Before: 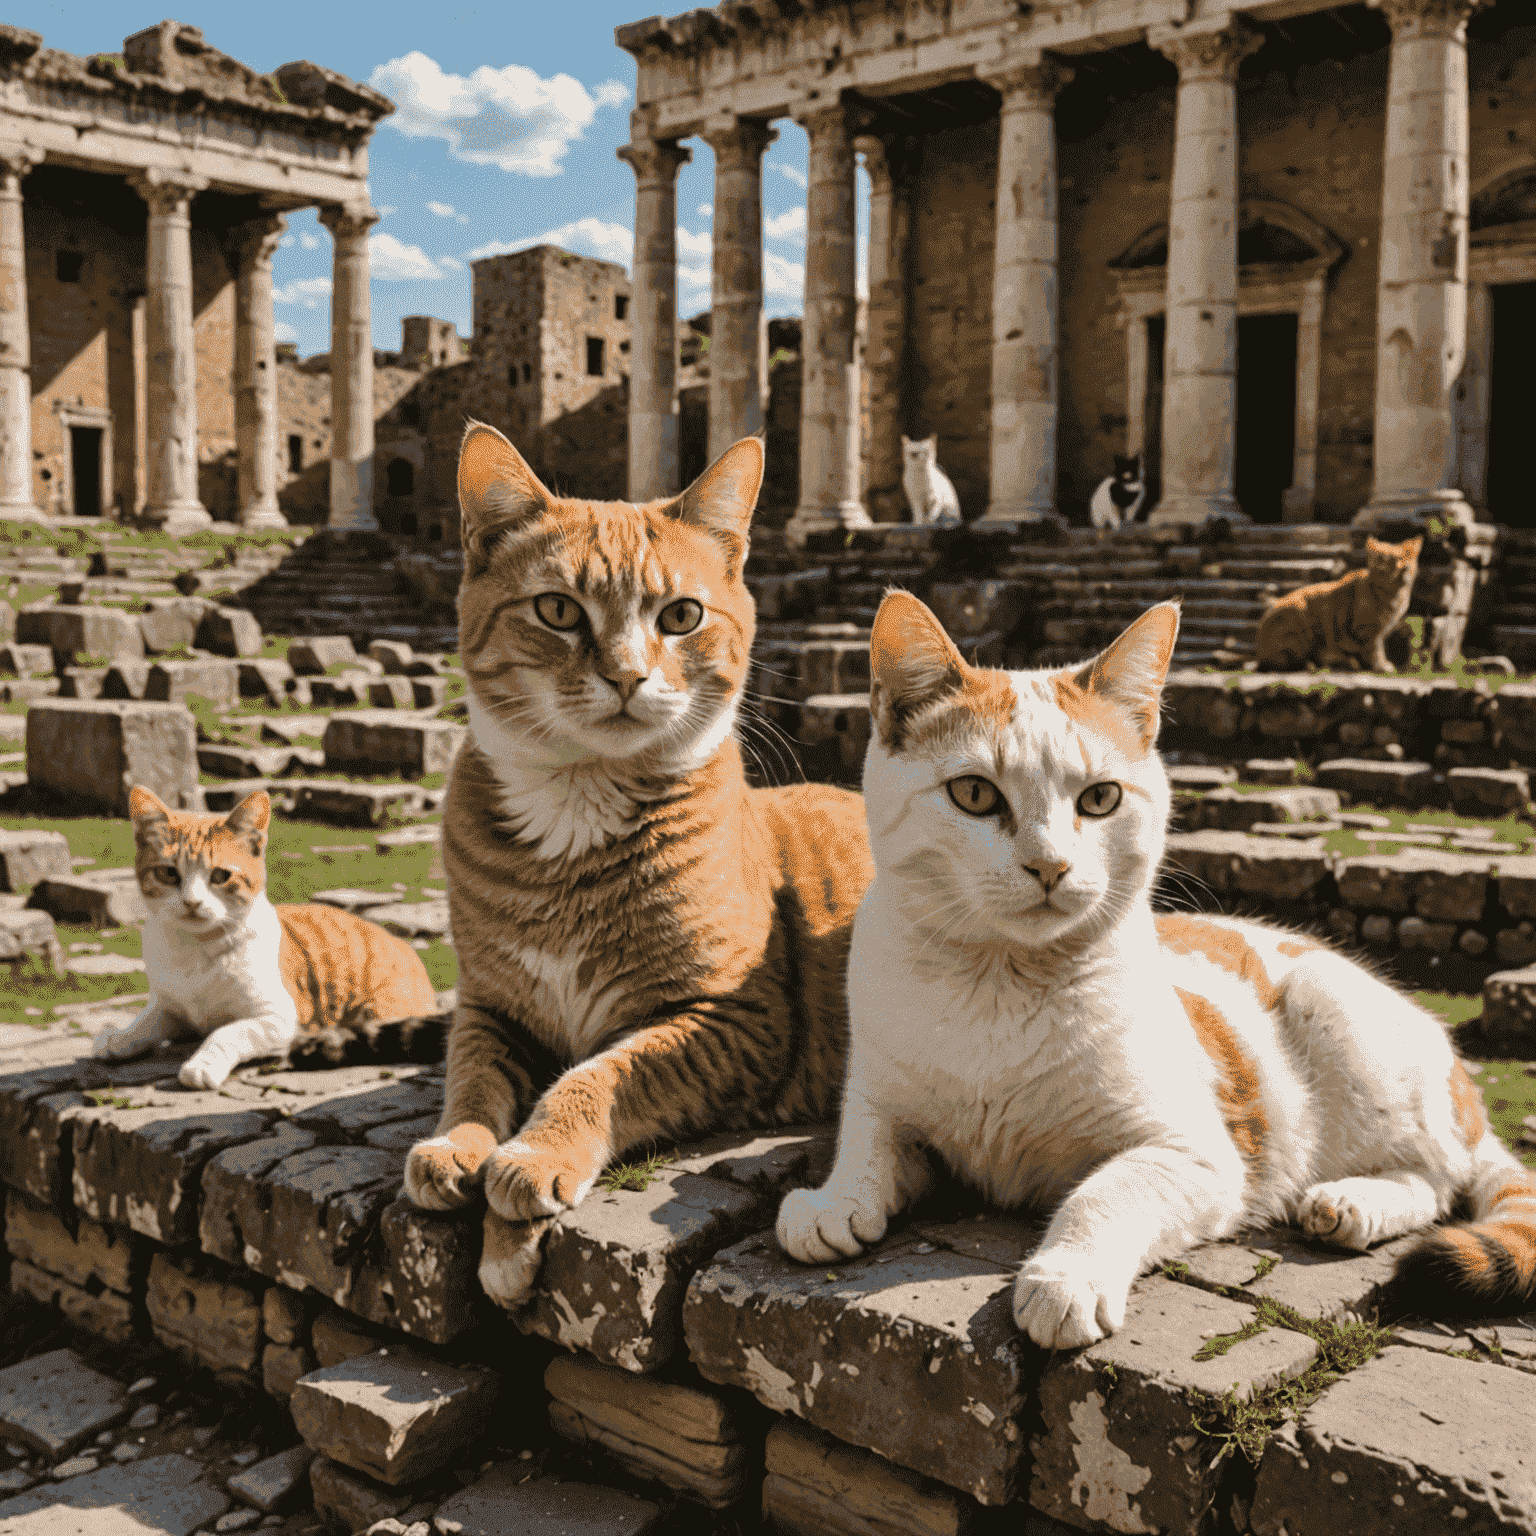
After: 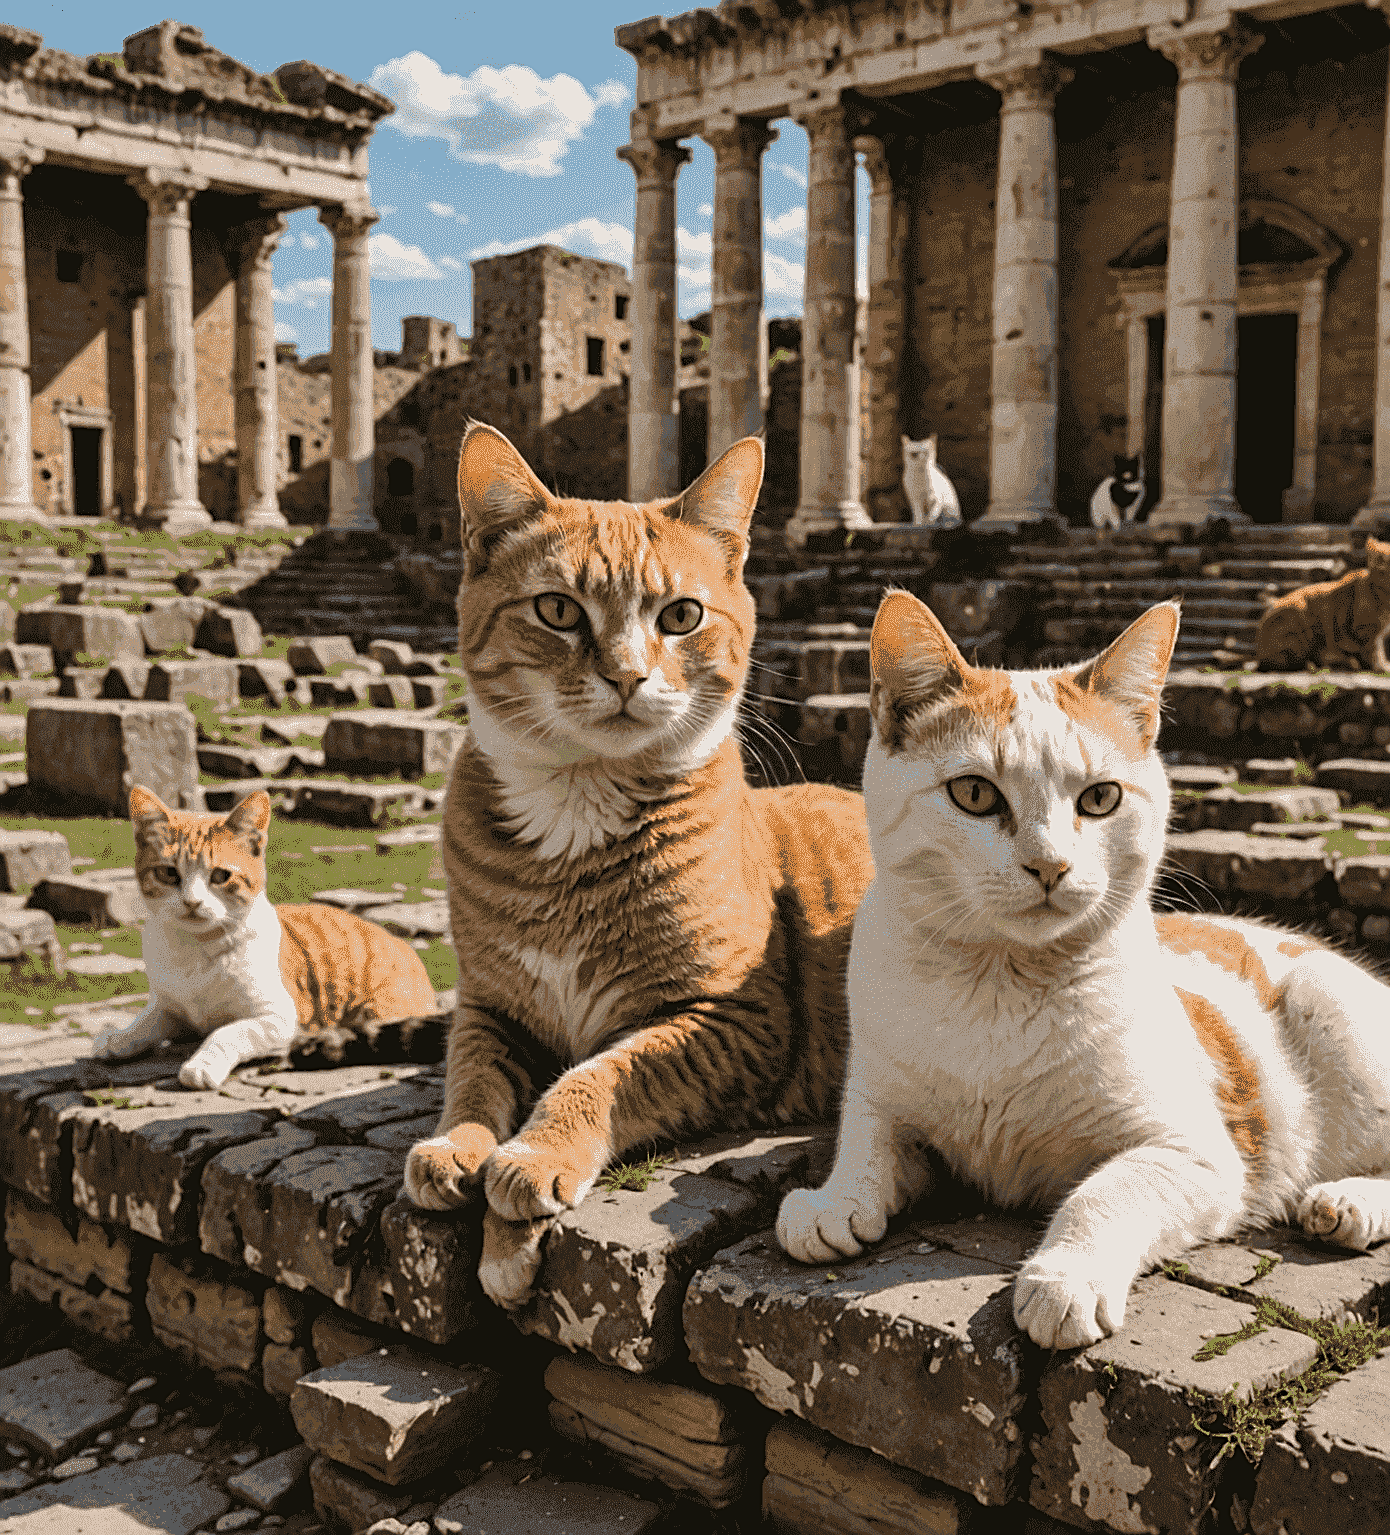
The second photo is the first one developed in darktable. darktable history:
sharpen: on, module defaults
crop: right 9.476%, bottom 0.035%
